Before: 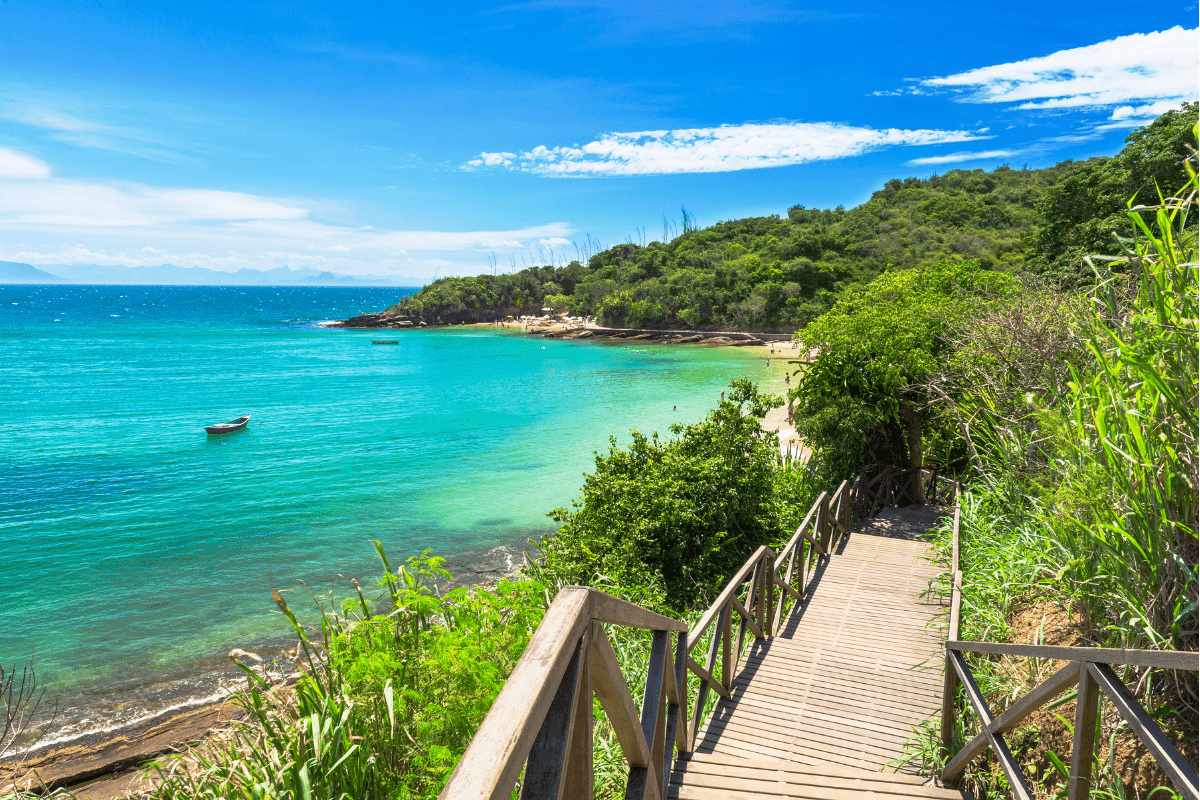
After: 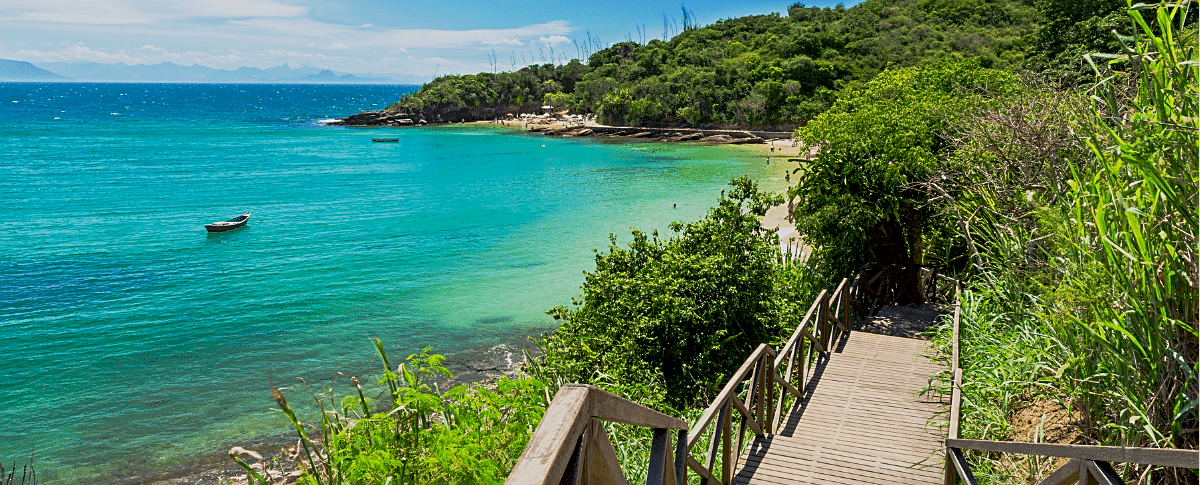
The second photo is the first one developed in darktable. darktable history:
sharpen: on, module defaults
exposure: black level correction 0.011, exposure -0.478 EV, compensate highlight preservation false
crop and rotate: top 25.357%, bottom 13.942%
